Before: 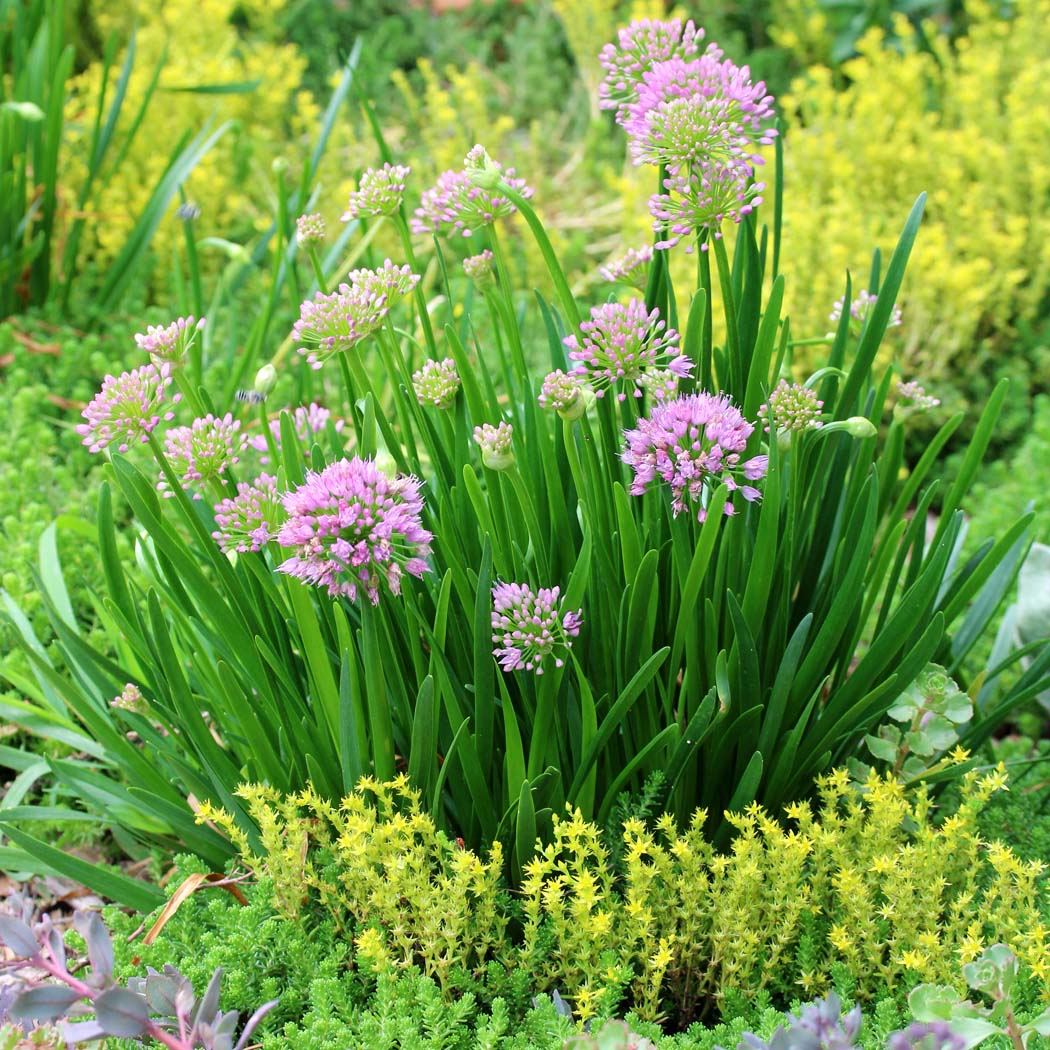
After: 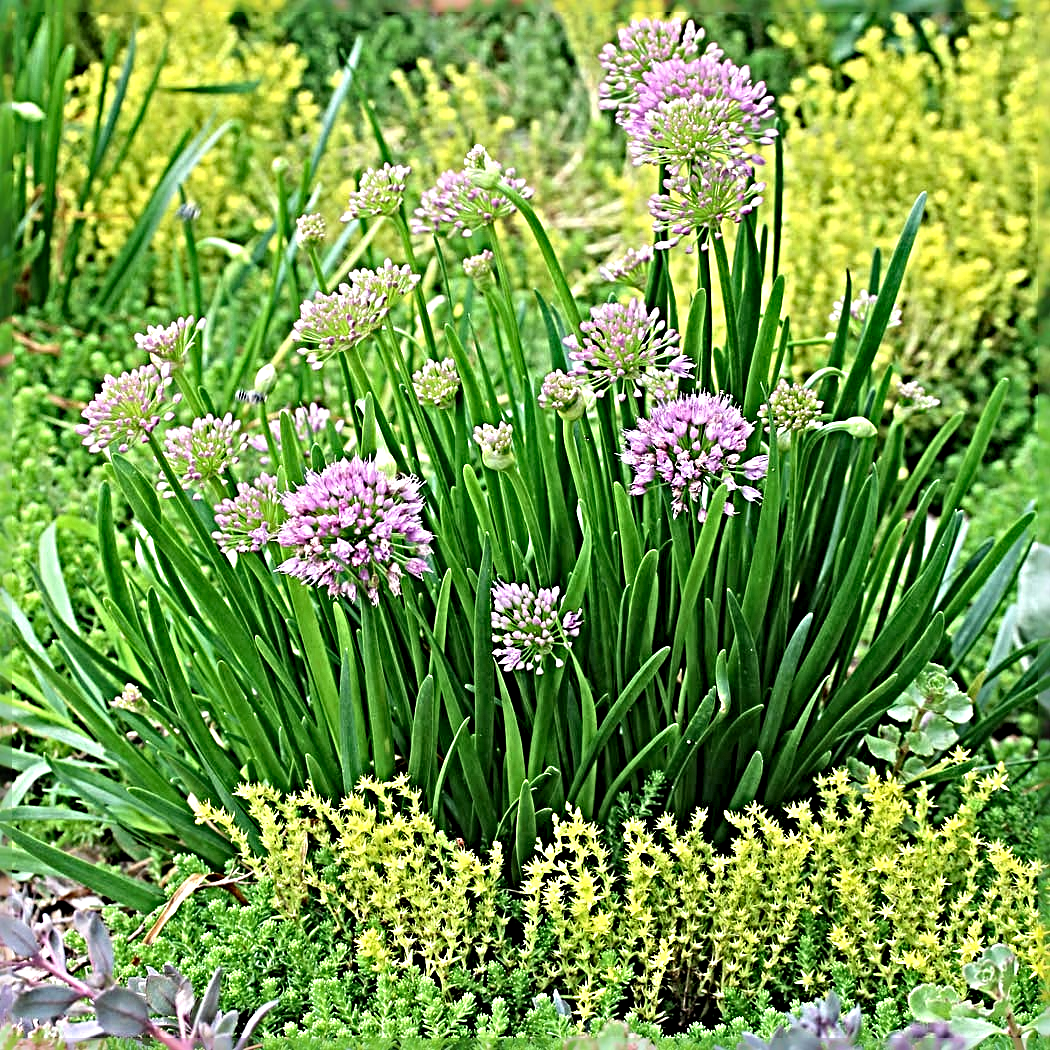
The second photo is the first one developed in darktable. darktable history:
sharpen: radius 6.276, amount 1.794, threshold 0.116
